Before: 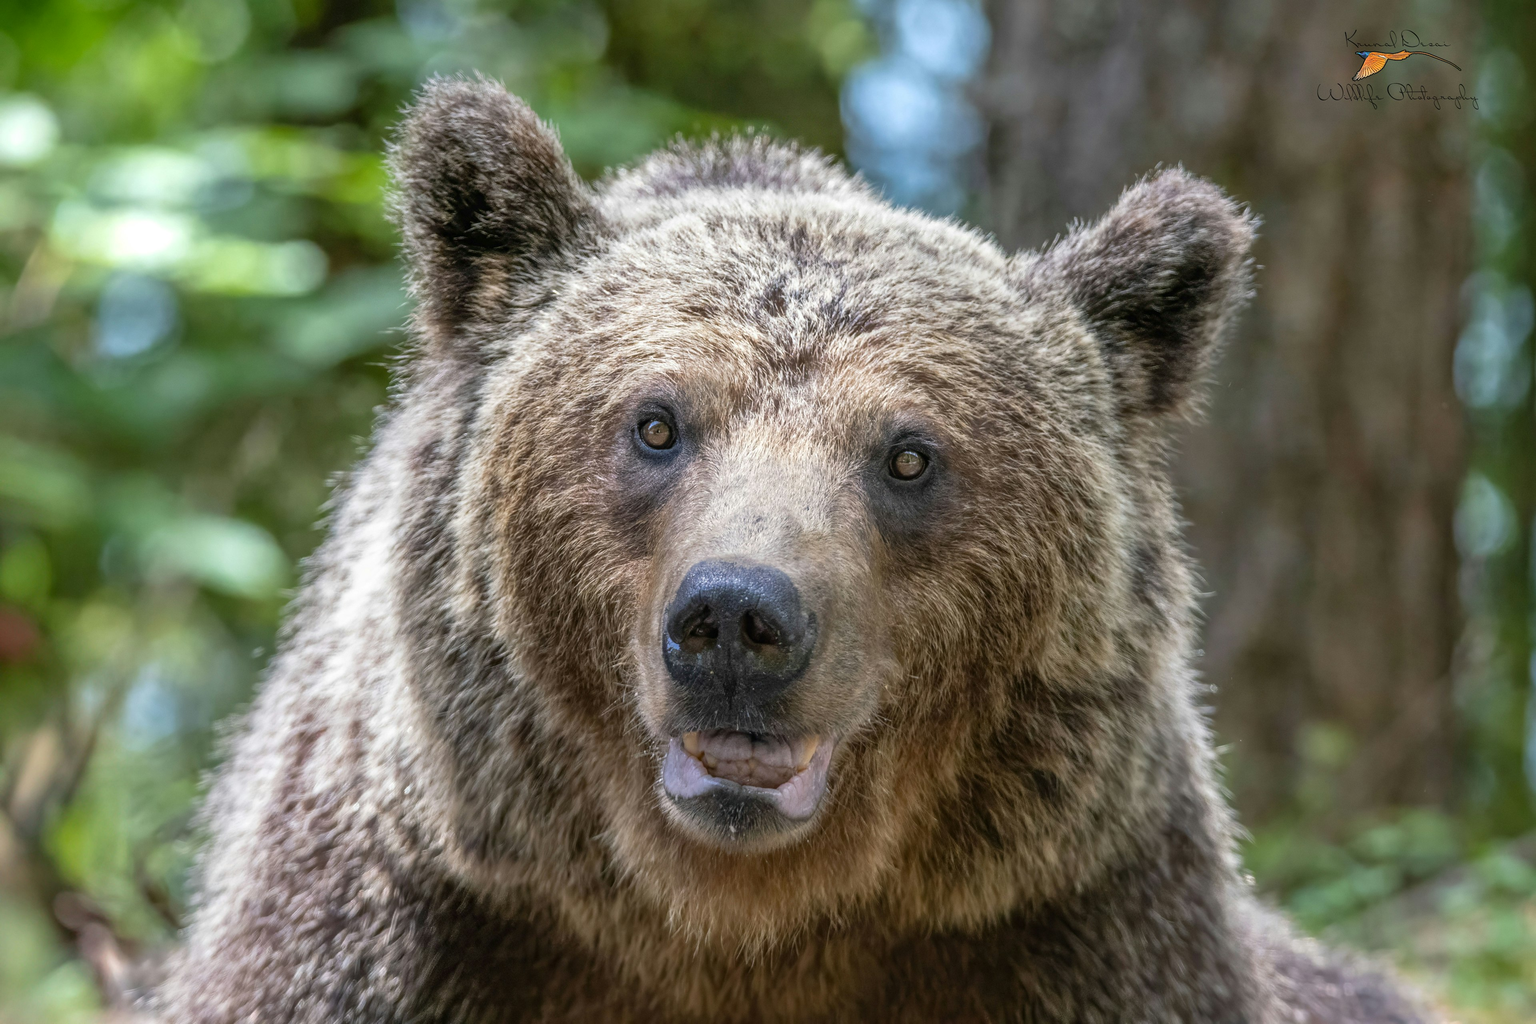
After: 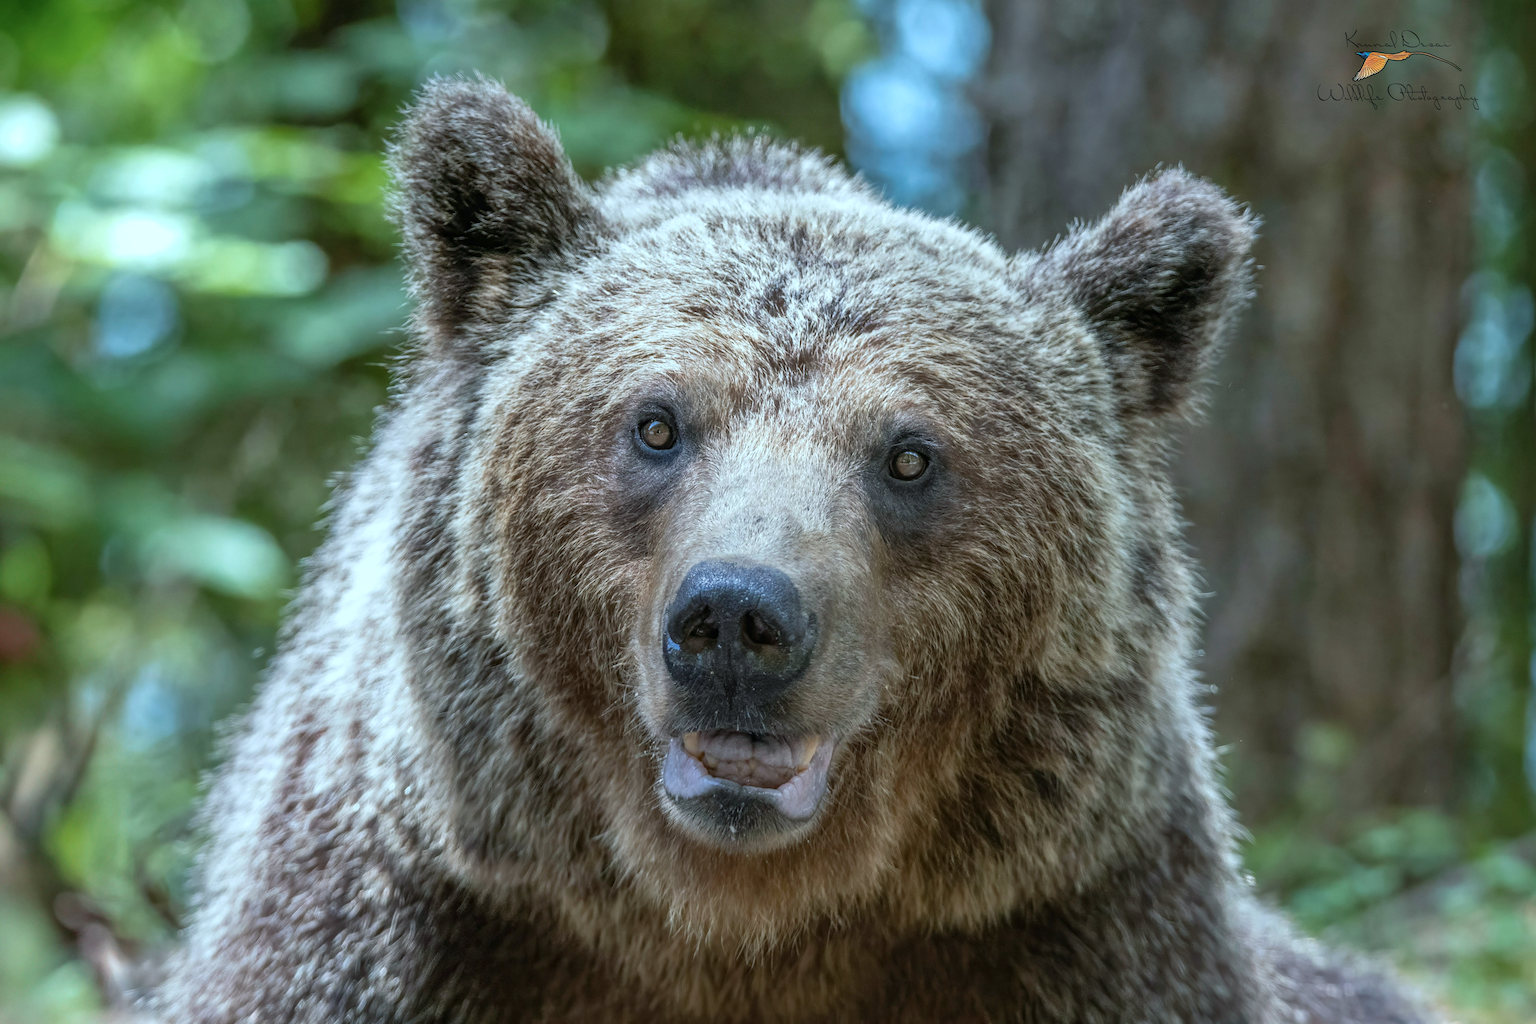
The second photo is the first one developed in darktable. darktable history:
contrast brightness saturation: brightness -0.016, saturation 0.359
color correction: highlights a* -12.61, highlights b* -17.64, saturation 0.696
